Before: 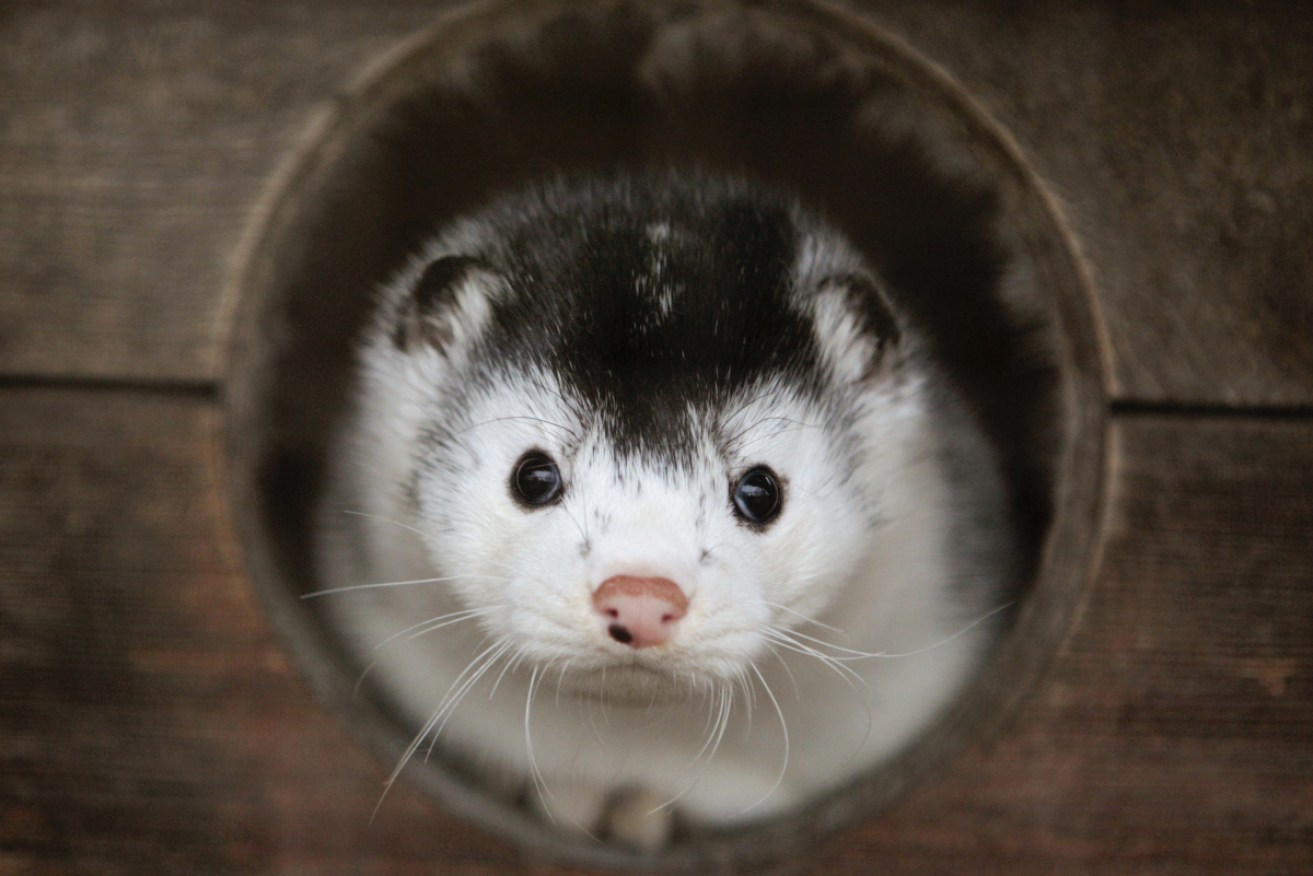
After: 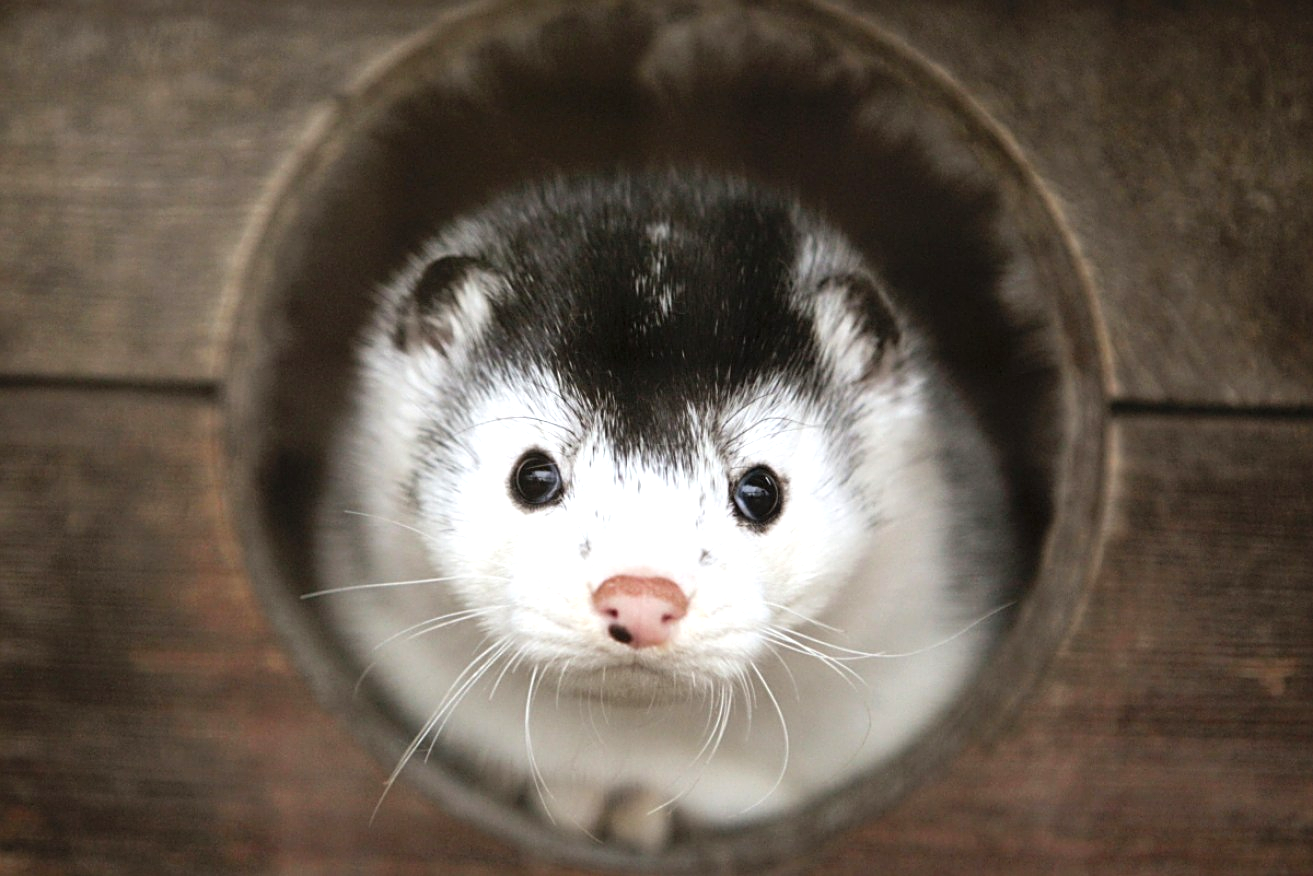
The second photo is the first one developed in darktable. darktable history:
sharpen: on, module defaults
exposure: black level correction 0, exposure 0.697 EV, compensate exposure bias true, compensate highlight preservation false
